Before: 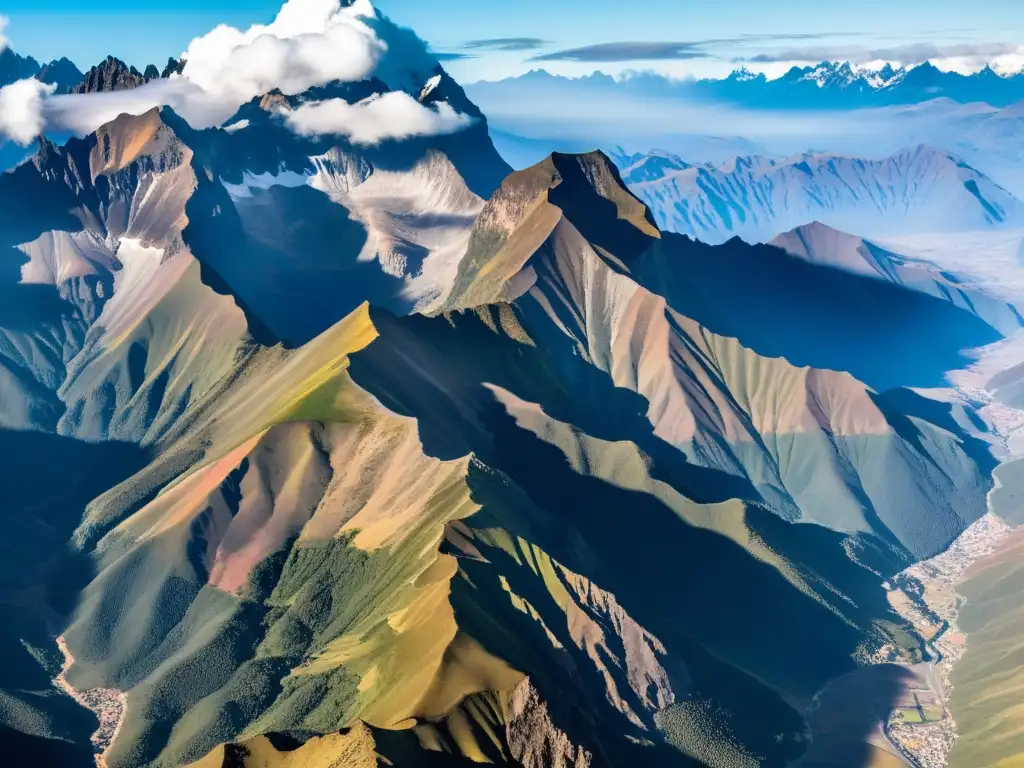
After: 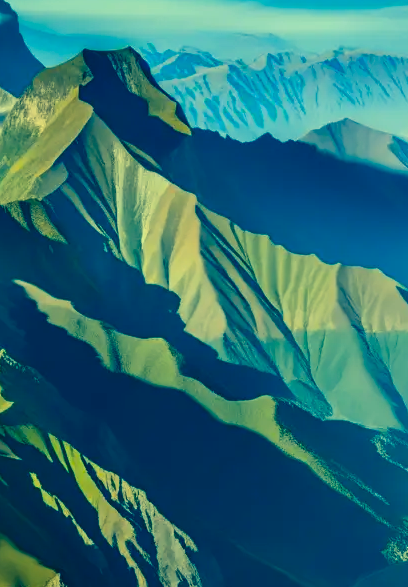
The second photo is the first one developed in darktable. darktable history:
crop: left 45.883%, top 13.461%, right 14.179%, bottom 10.045%
color correction: highlights a* -16.23, highlights b* 39.85, shadows a* -39.91, shadows b* -26.07
